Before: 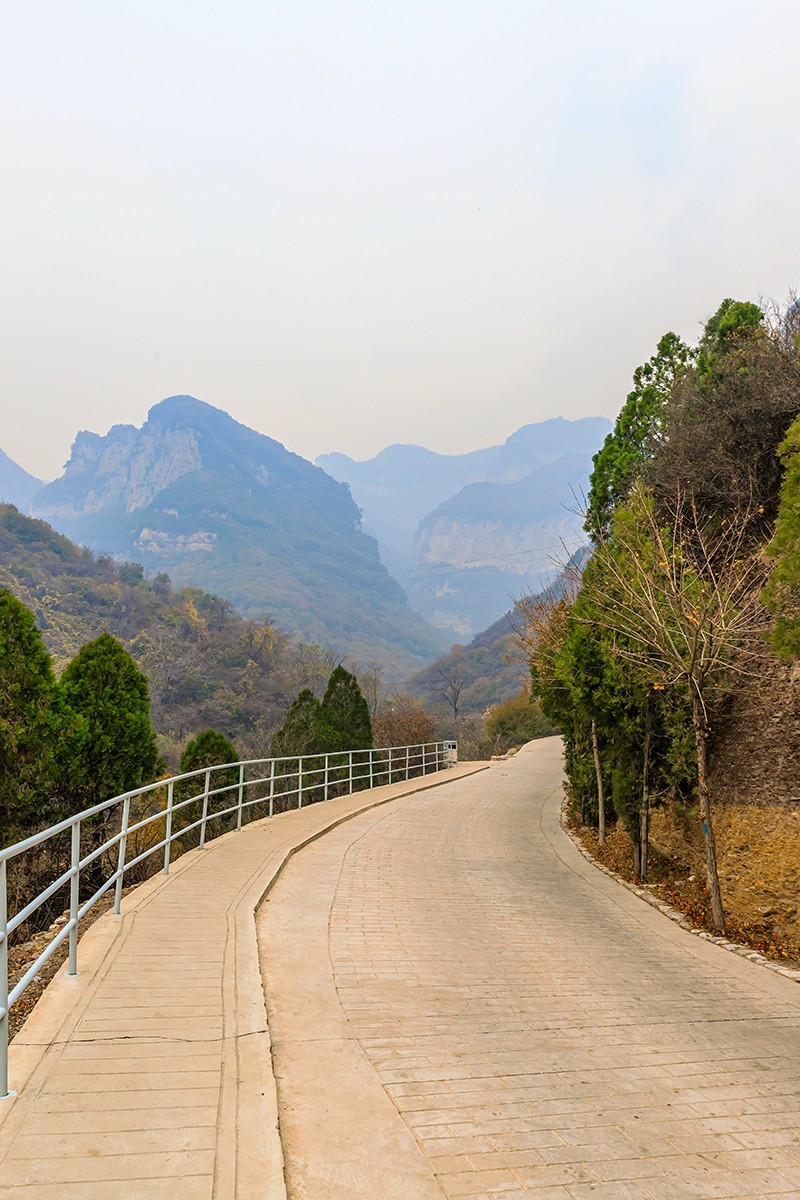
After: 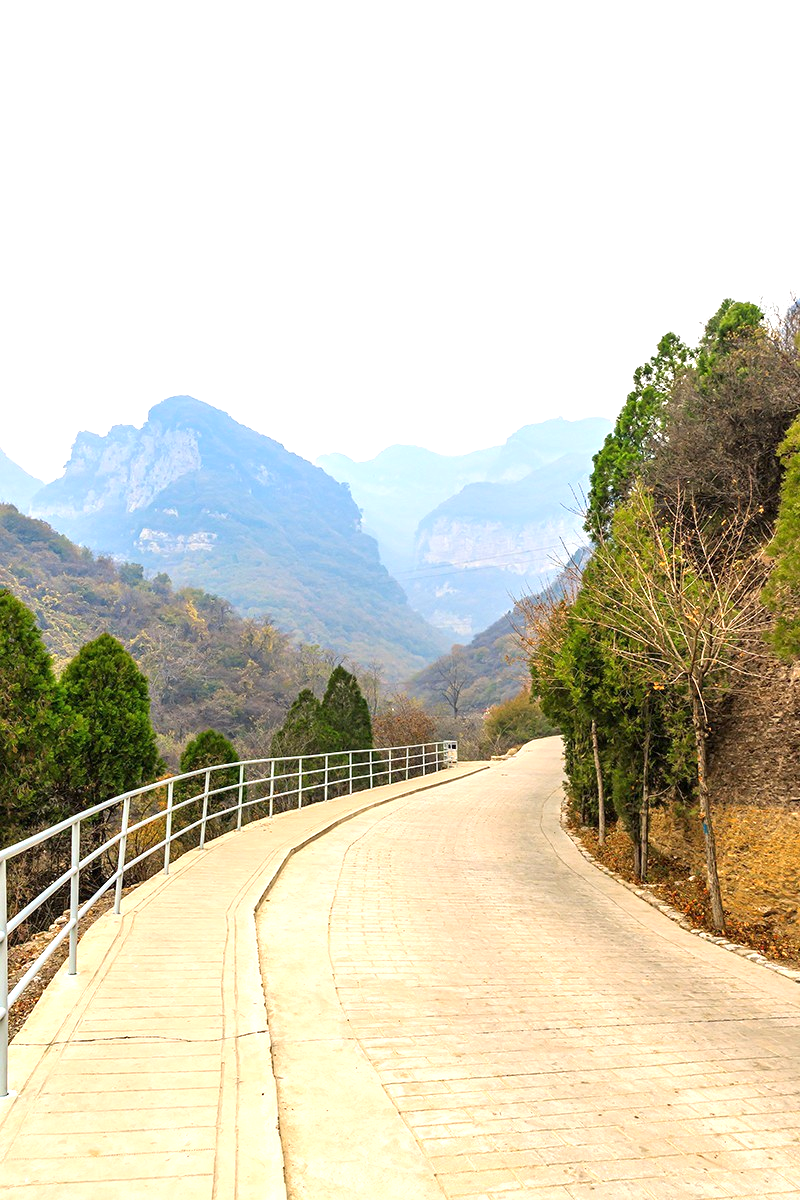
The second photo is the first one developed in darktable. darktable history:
exposure: black level correction 0, exposure 0.887 EV, compensate highlight preservation false
